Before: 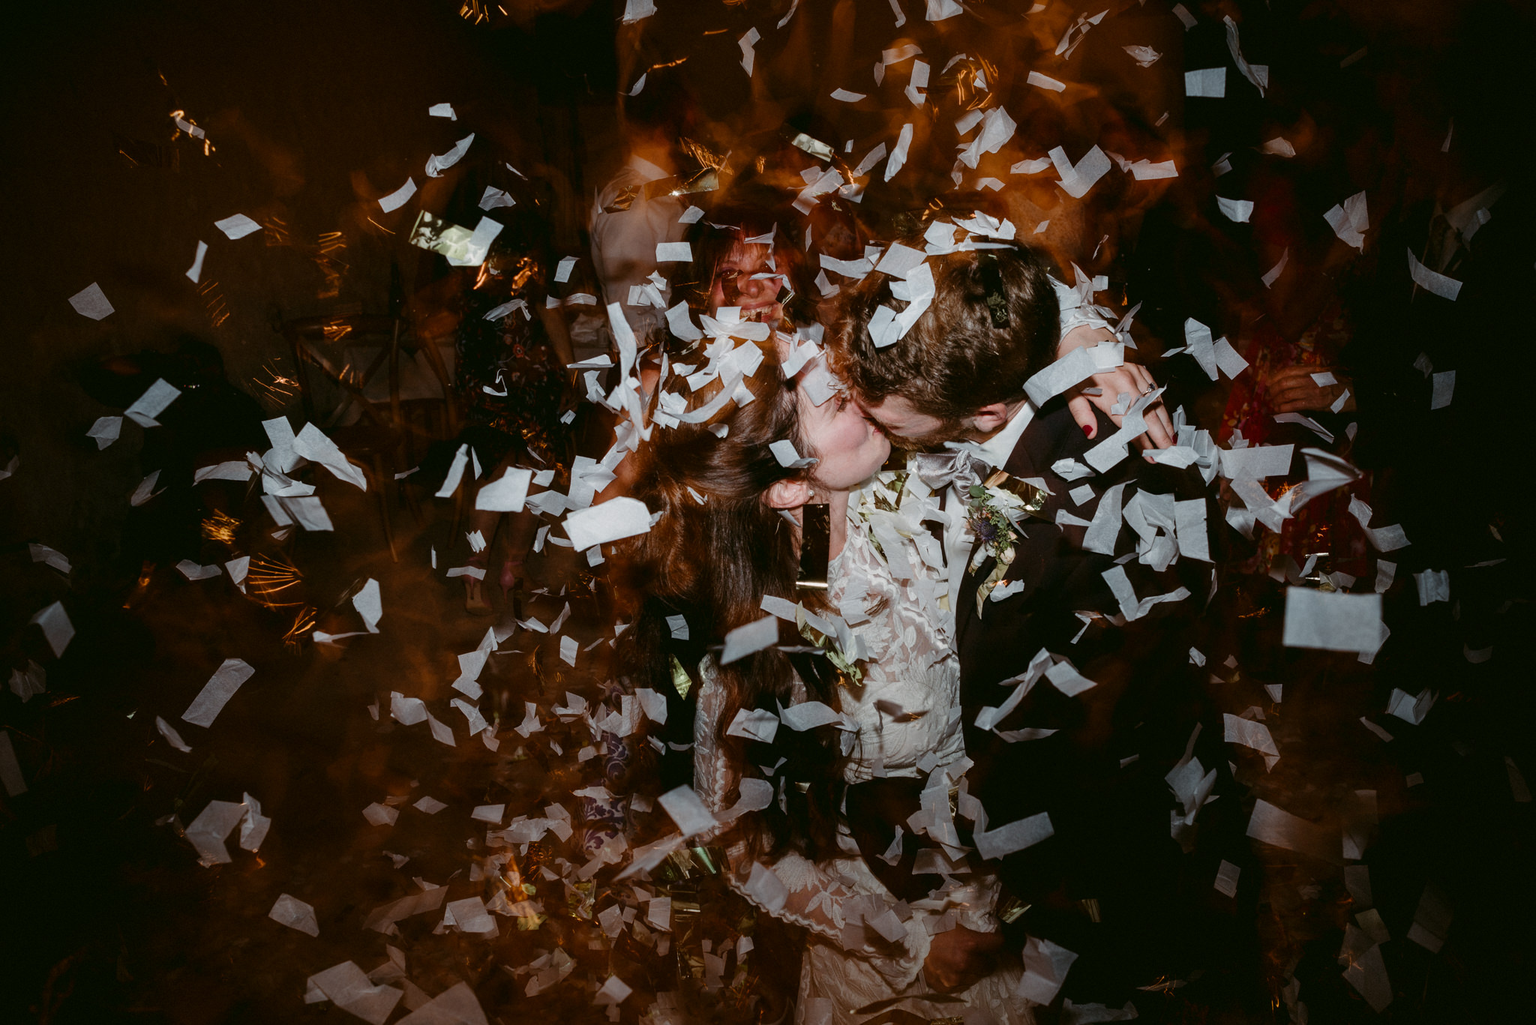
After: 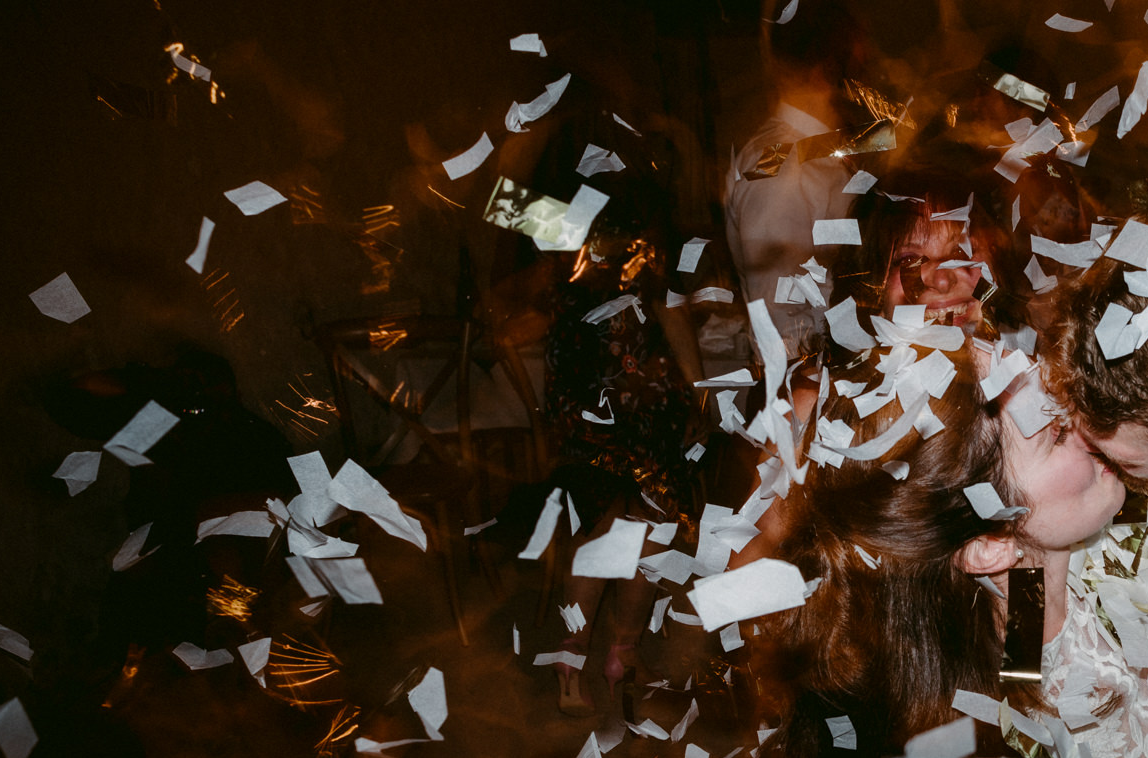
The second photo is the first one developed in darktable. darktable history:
crop and rotate: left 3.049%, top 7.609%, right 40.89%, bottom 36.903%
